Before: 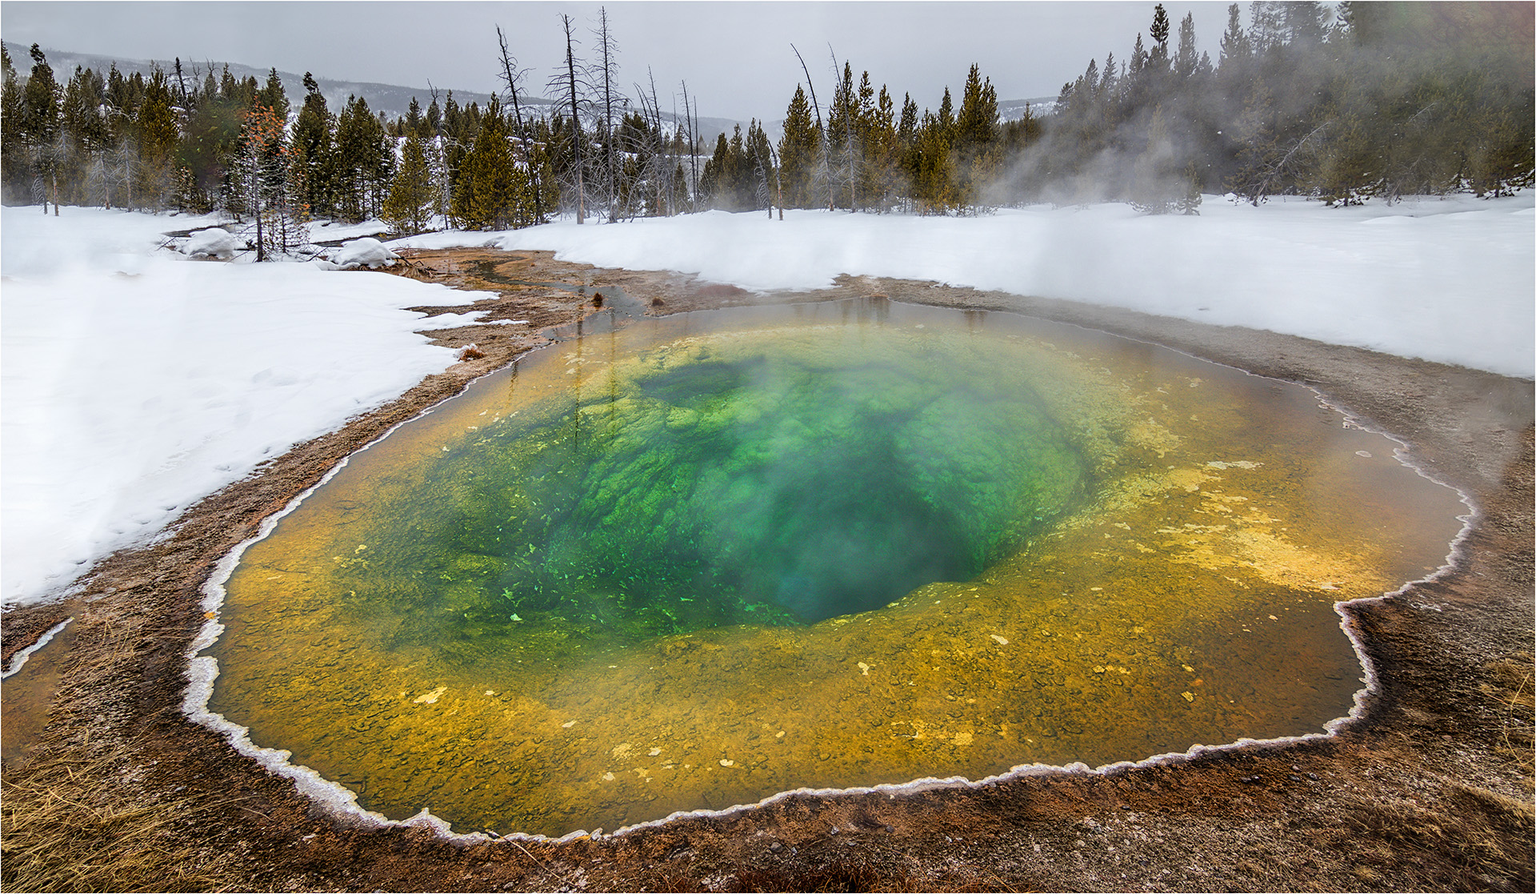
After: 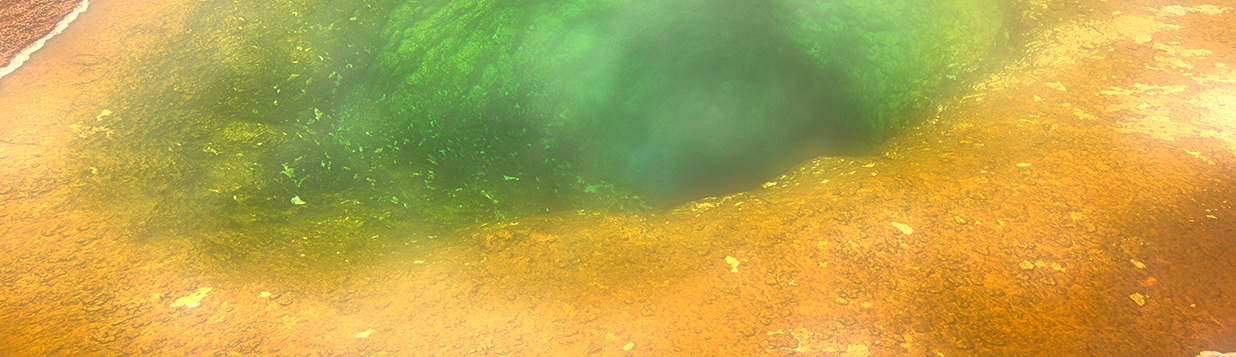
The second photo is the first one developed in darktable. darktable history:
rgb levels: mode RGB, independent channels, levels [[0, 0.5, 1], [0, 0.521, 1], [0, 0.536, 1]]
crop: left 18.091%, top 51.13%, right 17.525%, bottom 16.85%
soften: on, module defaults
exposure: exposure 0.921 EV, compensate highlight preservation false
white balance: red 1.123, blue 0.83
